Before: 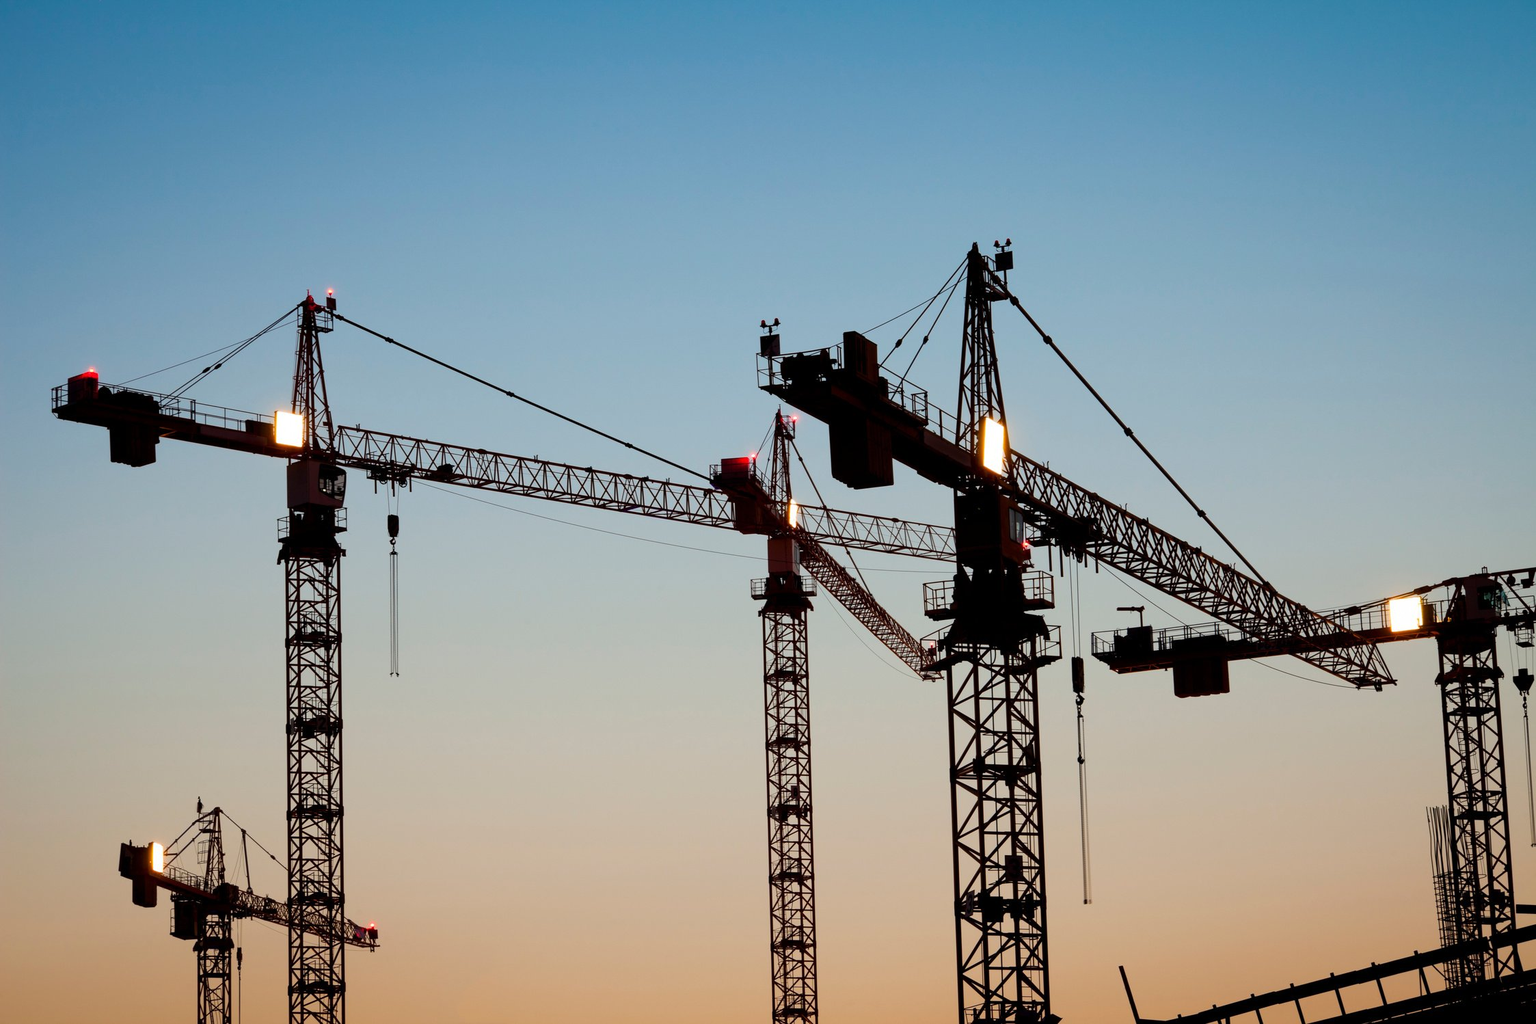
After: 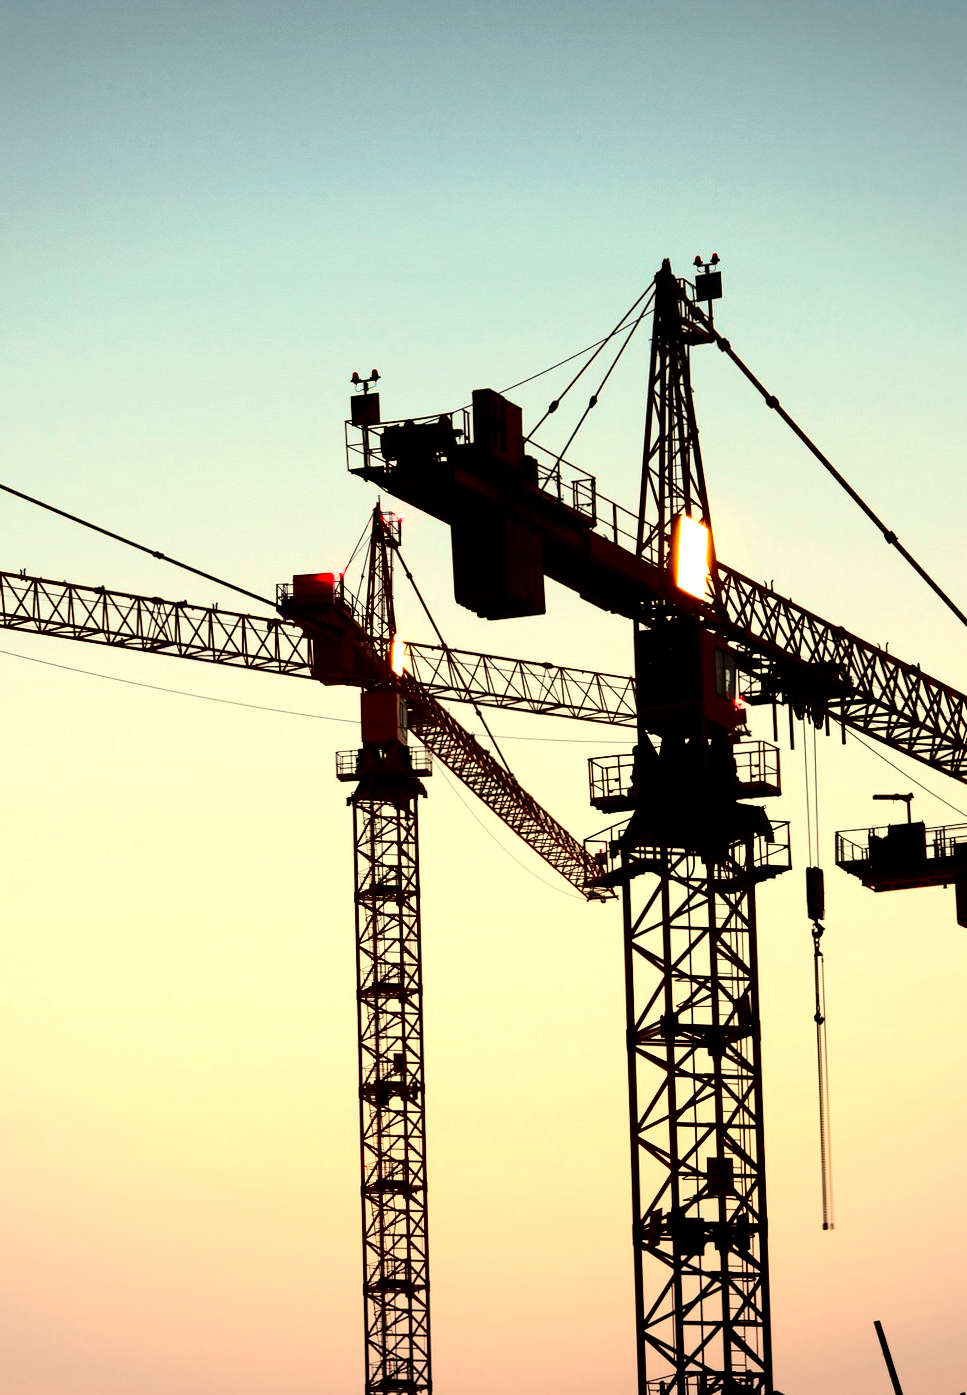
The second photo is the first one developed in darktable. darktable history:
tone equalizer: -8 EV -0.417 EV, -7 EV -0.389 EV, -6 EV -0.333 EV, -5 EV -0.222 EV, -3 EV 0.222 EV, -2 EV 0.333 EV, -1 EV 0.389 EV, +0 EV 0.417 EV, edges refinement/feathering 500, mask exposure compensation -1.57 EV, preserve details no
vignetting: fall-off start 100%, brightness -0.282, width/height ratio 1.31
crop: left 33.452%, top 6.025%, right 23.155%
contrast brightness saturation: contrast 0.19, brightness -0.24, saturation 0.11
exposure: exposure 0.6 EV, compensate highlight preservation false
white balance: red 1.123, blue 0.83
rotate and perspective: rotation 0.192°, lens shift (horizontal) -0.015, crop left 0.005, crop right 0.996, crop top 0.006, crop bottom 0.99
